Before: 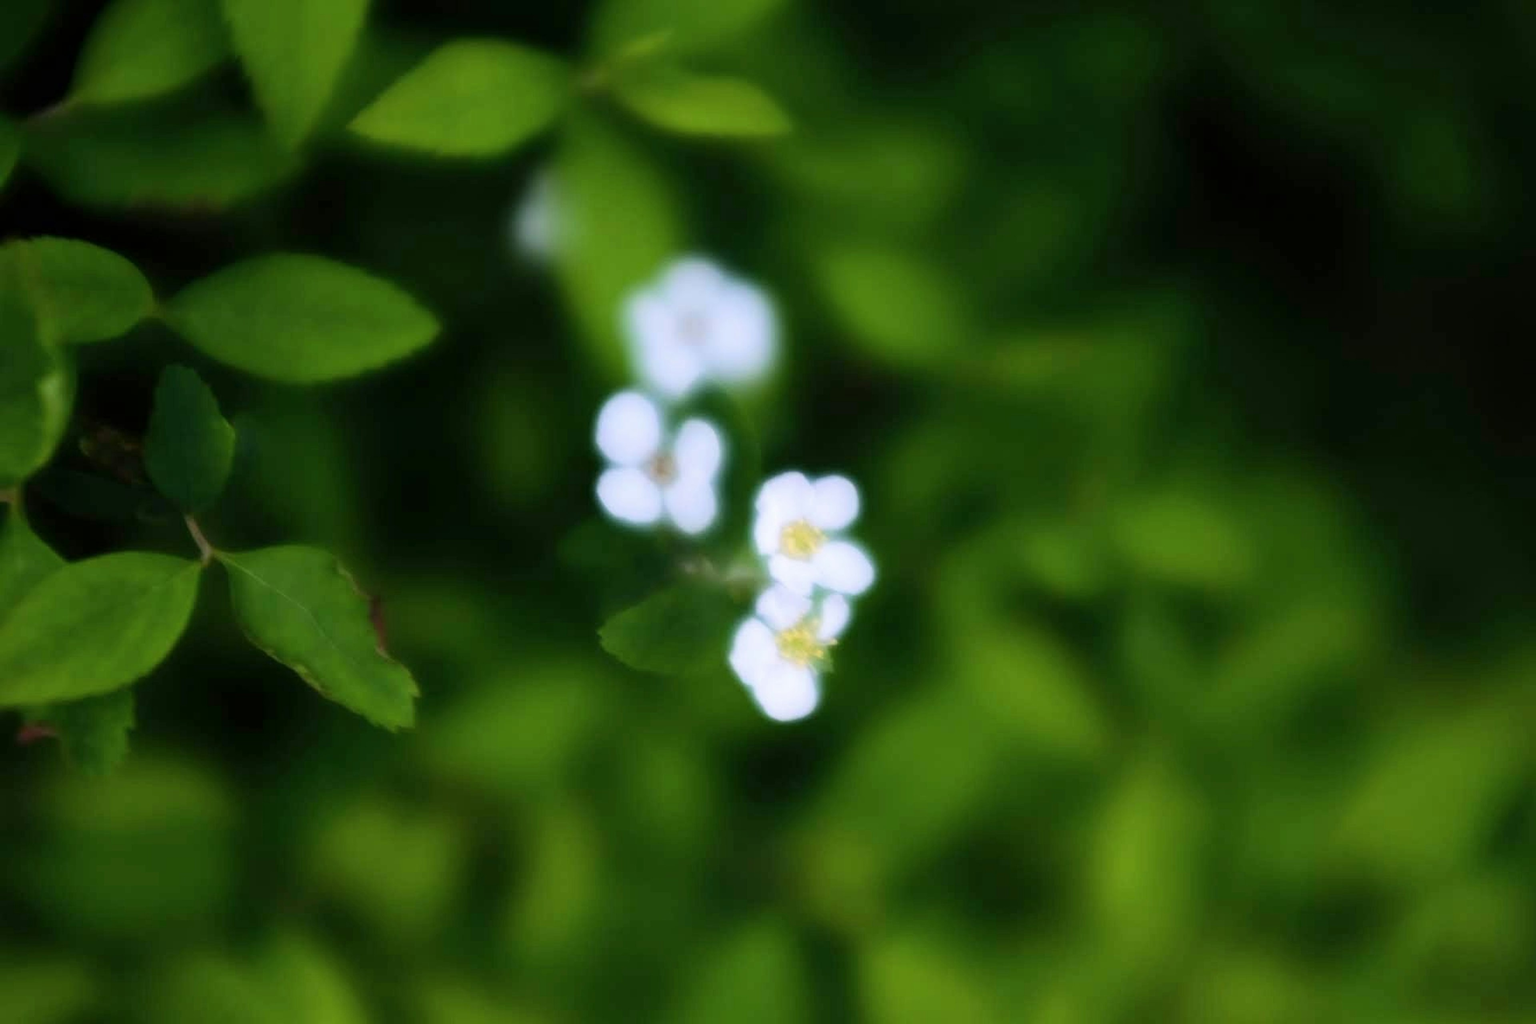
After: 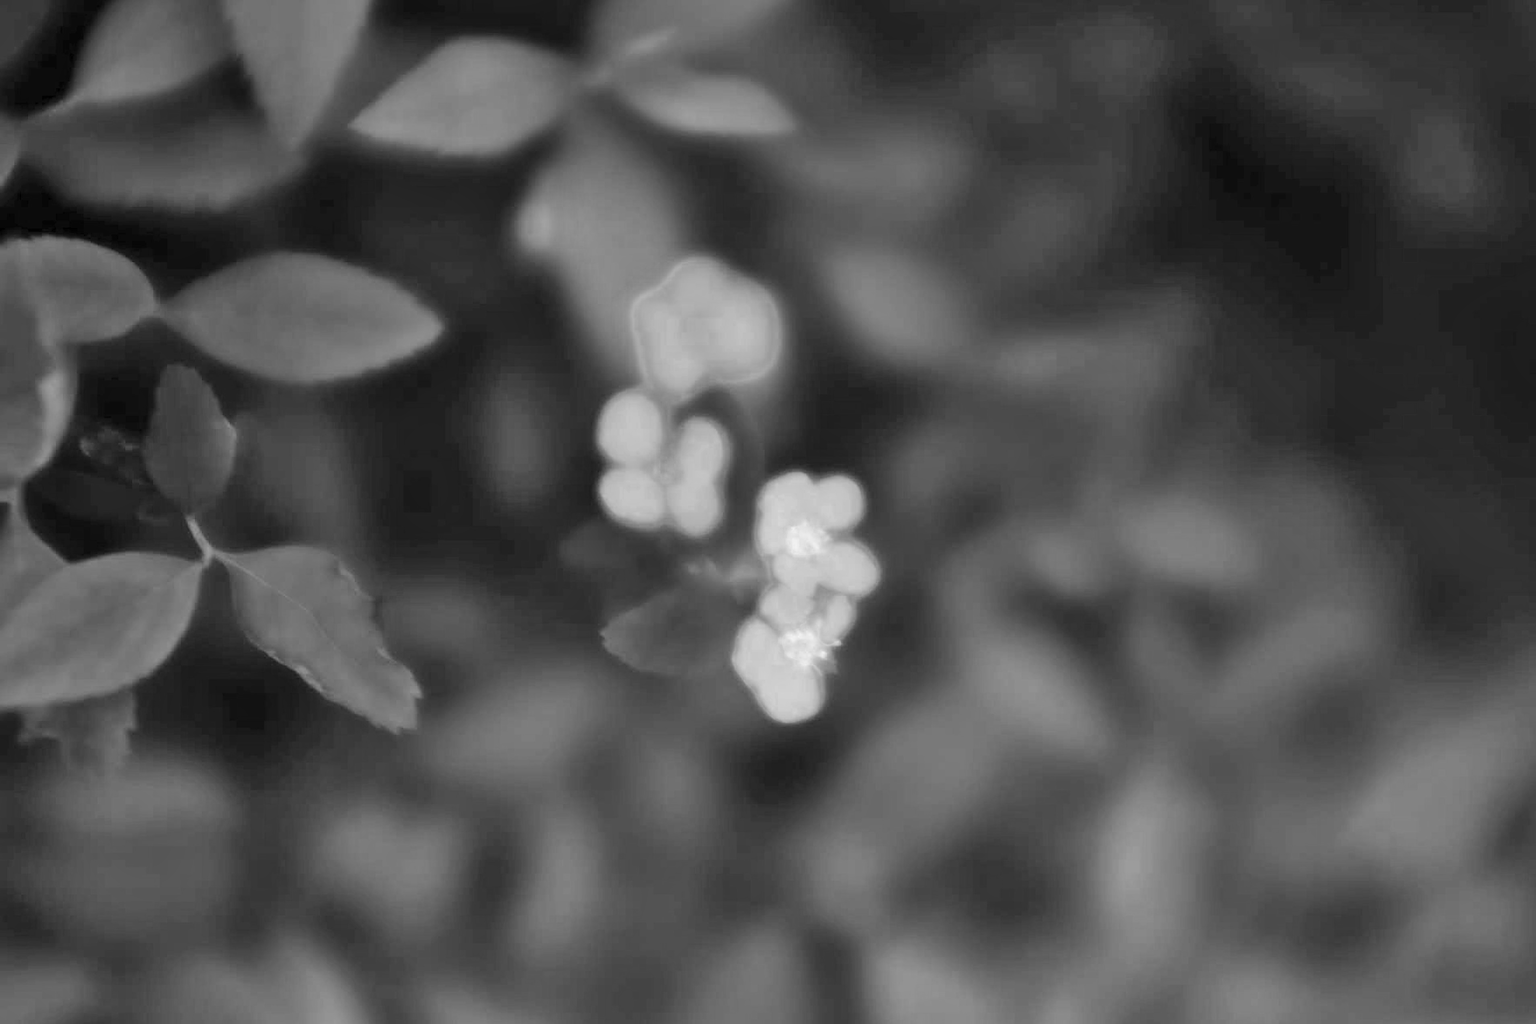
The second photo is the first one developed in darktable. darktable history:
shadows and highlights: shadows 52.47, soften with gaussian
crop: top 0.208%, bottom 0.156%
contrast brightness saturation: contrast 0.136, brightness 0.218
sharpen: on, module defaults
exposure: compensate highlight preservation false
color calibration: illuminant as shot in camera, x 0.379, y 0.397, temperature 4130.3 K, gamut compression 0.98
color zones: curves: ch0 [(0.002, 0.593) (0.143, 0.417) (0.285, 0.541) (0.455, 0.289) (0.608, 0.327) (0.727, 0.283) (0.869, 0.571) (1, 0.603)]; ch1 [(0, 0) (0.143, 0) (0.286, 0) (0.429, 0) (0.571, 0) (0.714, 0) (0.857, 0)]
